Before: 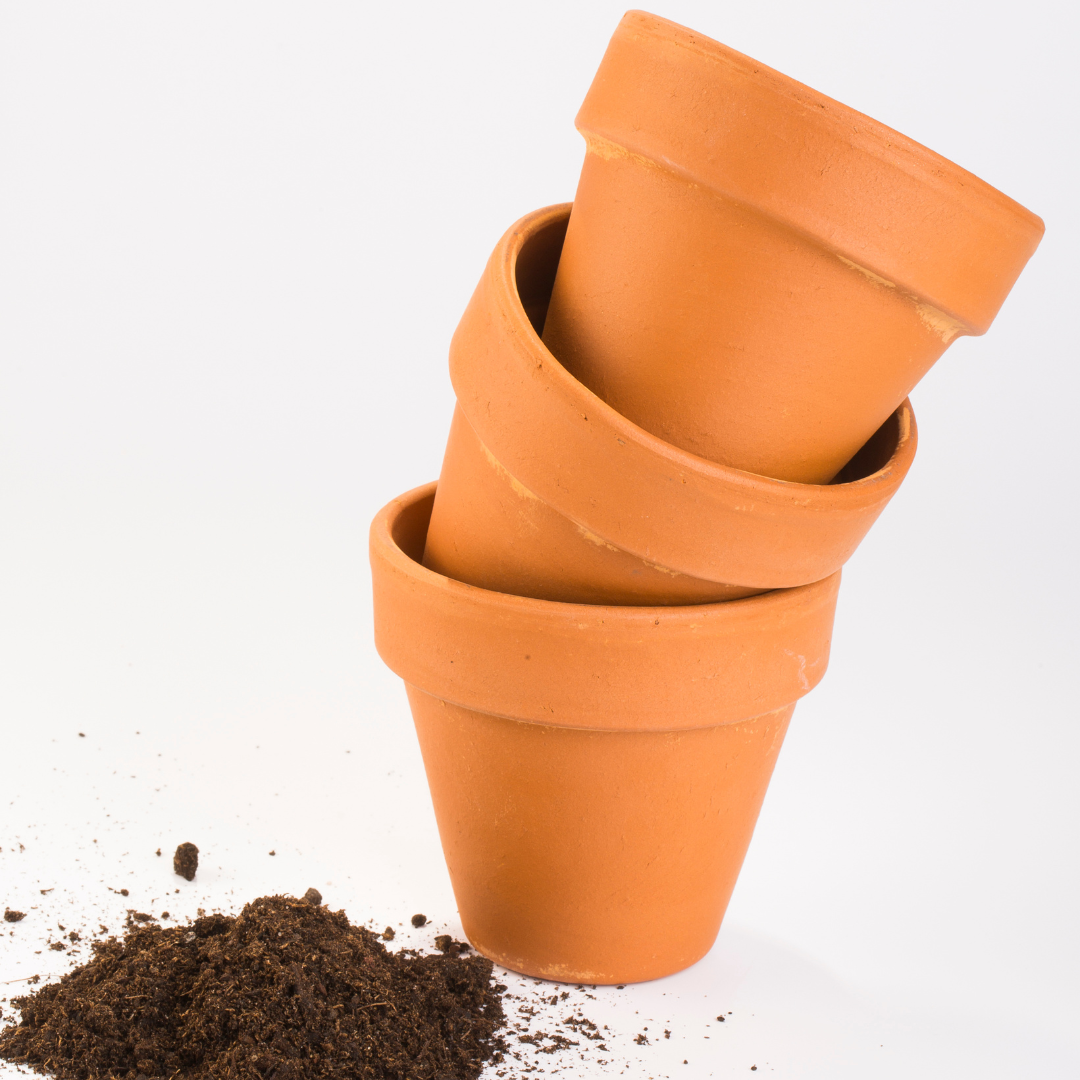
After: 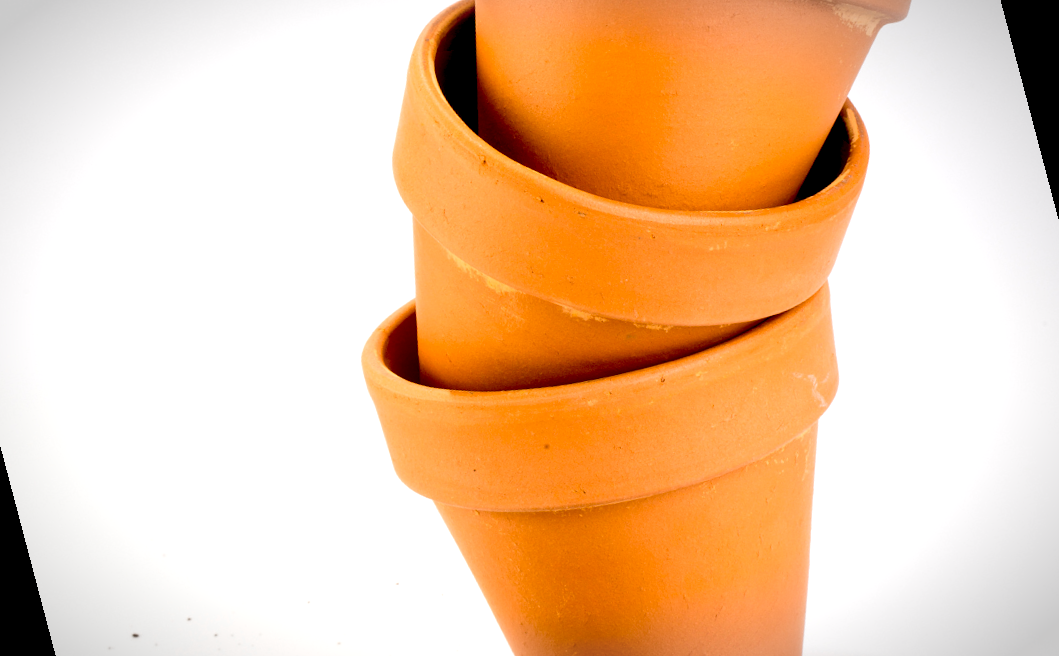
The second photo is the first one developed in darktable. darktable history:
exposure: black level correction 0.047, exposure 0.013 EV, compensate highlight preservation false
rotate and perspective: rotation -14.8°, crop left 0.1, crop right 0.903, crop top 0.25, crop bottom 0.748
tone equalizer: -8 EV -0.417 EV, -7 EV -0.389 EV, -6 EV -0.333 EV, -5 EV -0.222 EV, -3 EV 0.222 EV, -2 EV 0.333 EV, -1 EV 0.389 EV, +0 EV 0.417 EV, edges refinement/feathering 500, mask exposure compensation -1.57 EV, preserve details no
vignetting: fall-off start 79.43%, saturation -0.649, width/height ratio 1.327, unbound false
